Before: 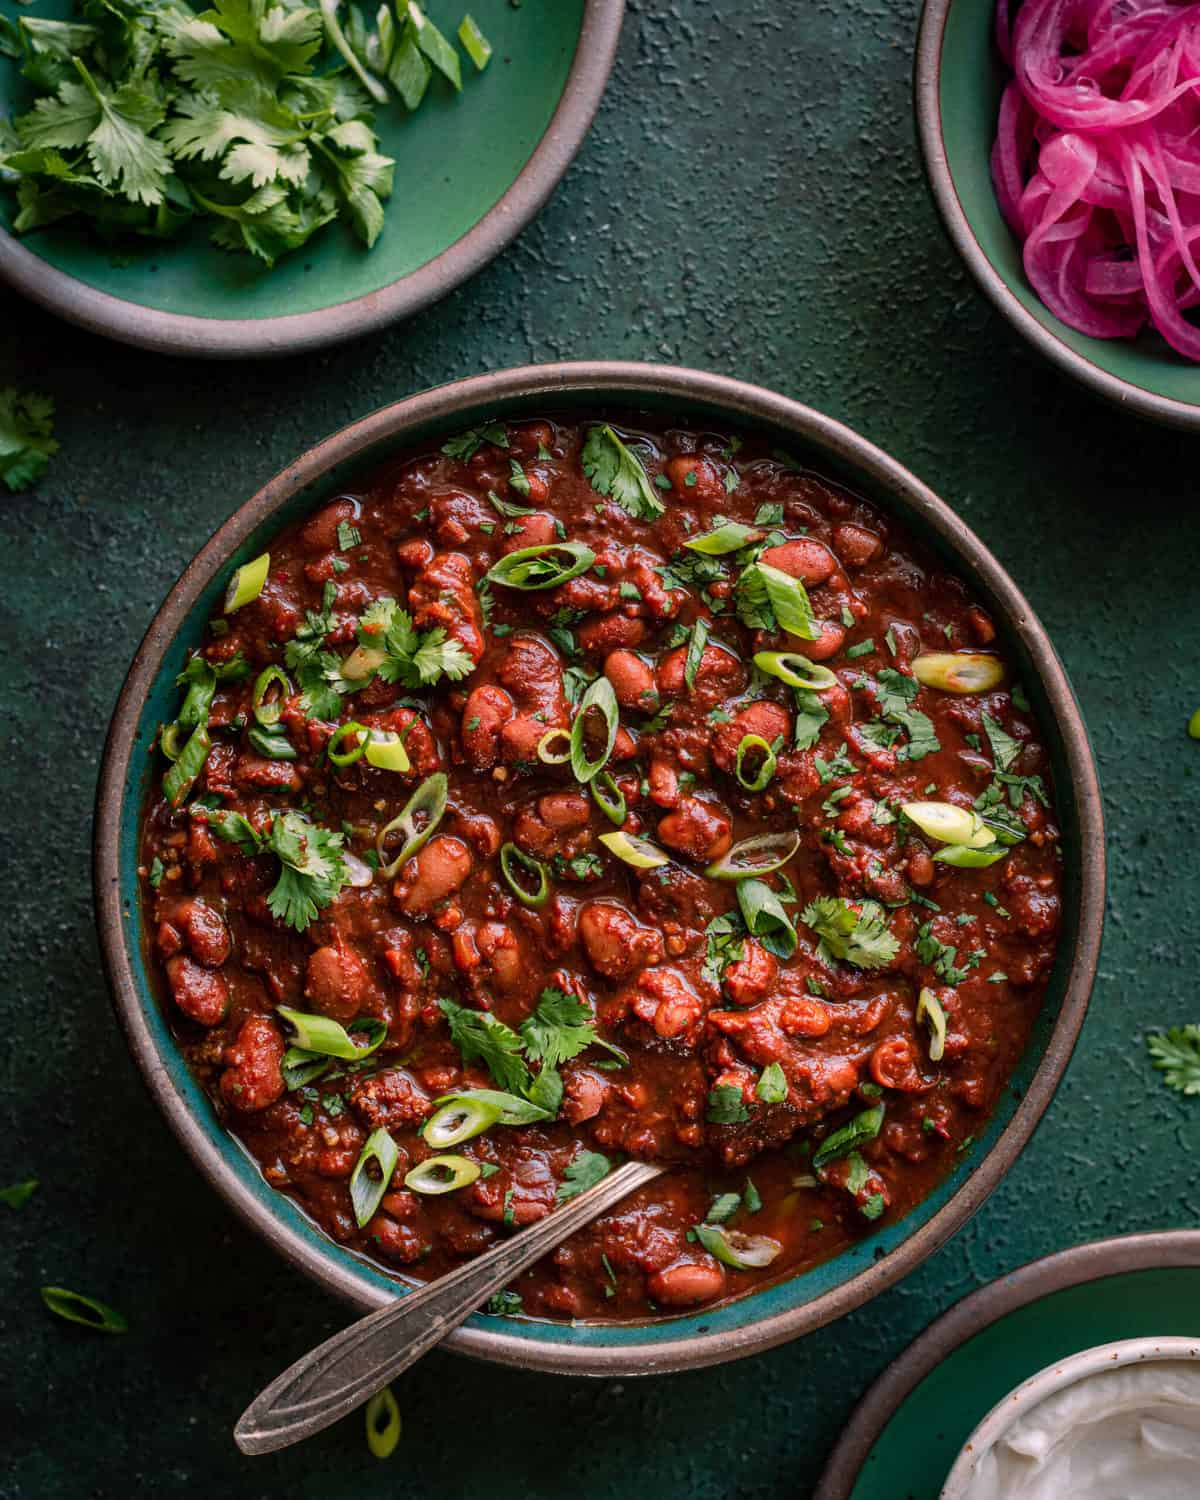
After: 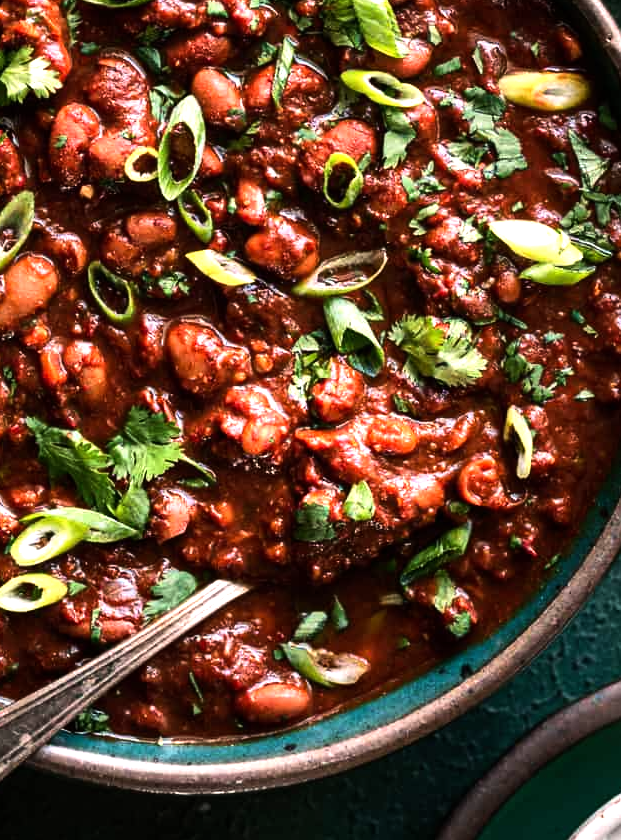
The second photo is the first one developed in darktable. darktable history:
crop: left 34.479%, top 38.822%, right 13.718%, bottom 5.172%
exposure: exposure 0.2 EV, compensate highlight preservation false
tone equalizer: -8 EV -1.08 EV, -7 EV -1.01 EV, -6 EV -0.867 EV, -5 EV -0.578 EV, -3 EV 0.578 EV, -2 EV 0.867 EV, -1 EV 1.01 EV, +0 EV 1.08 EV, edges refinement/feathering 500, mask exposure compensation -1.57 EV, preserve details no
